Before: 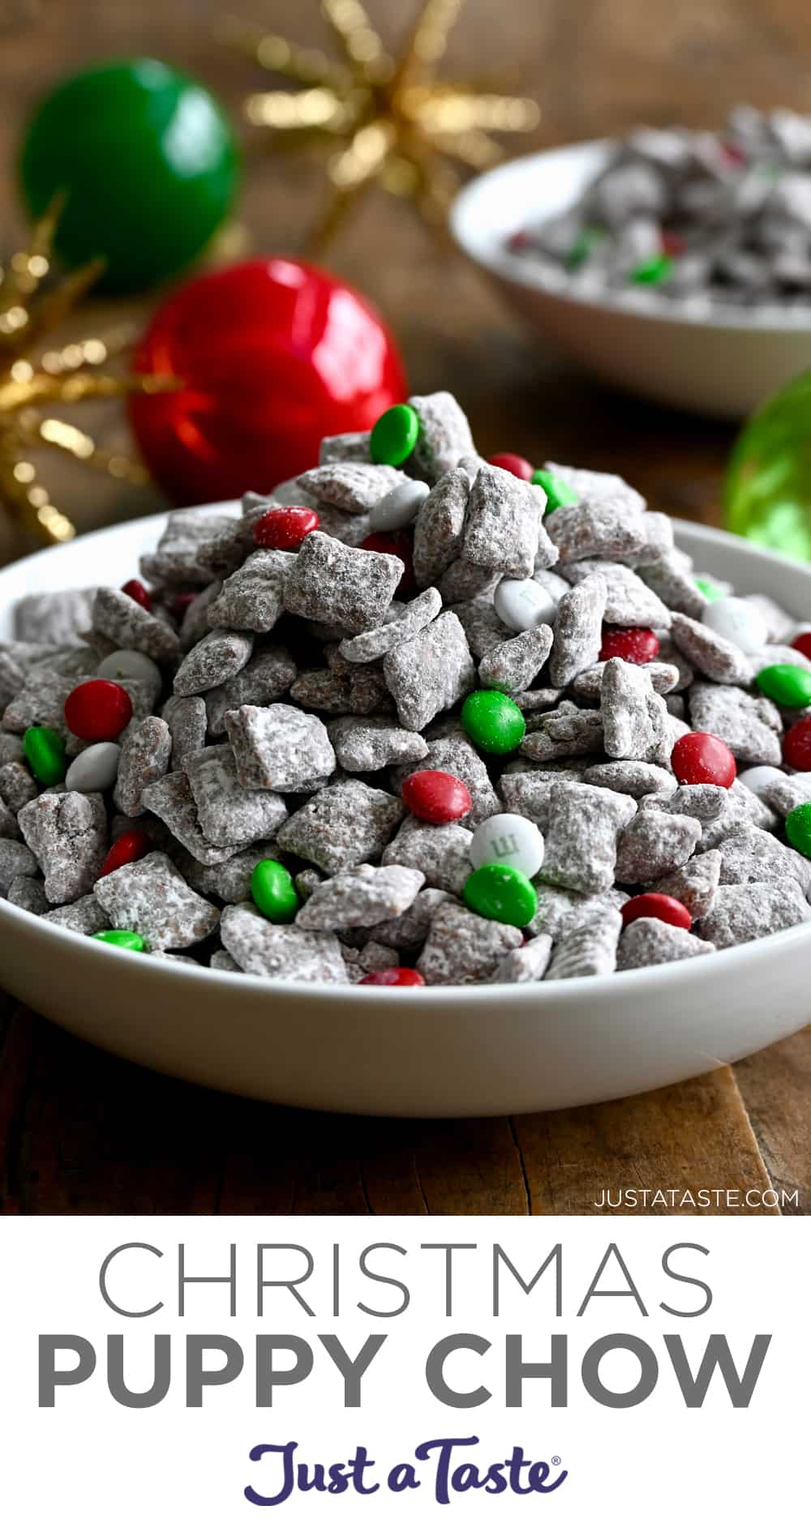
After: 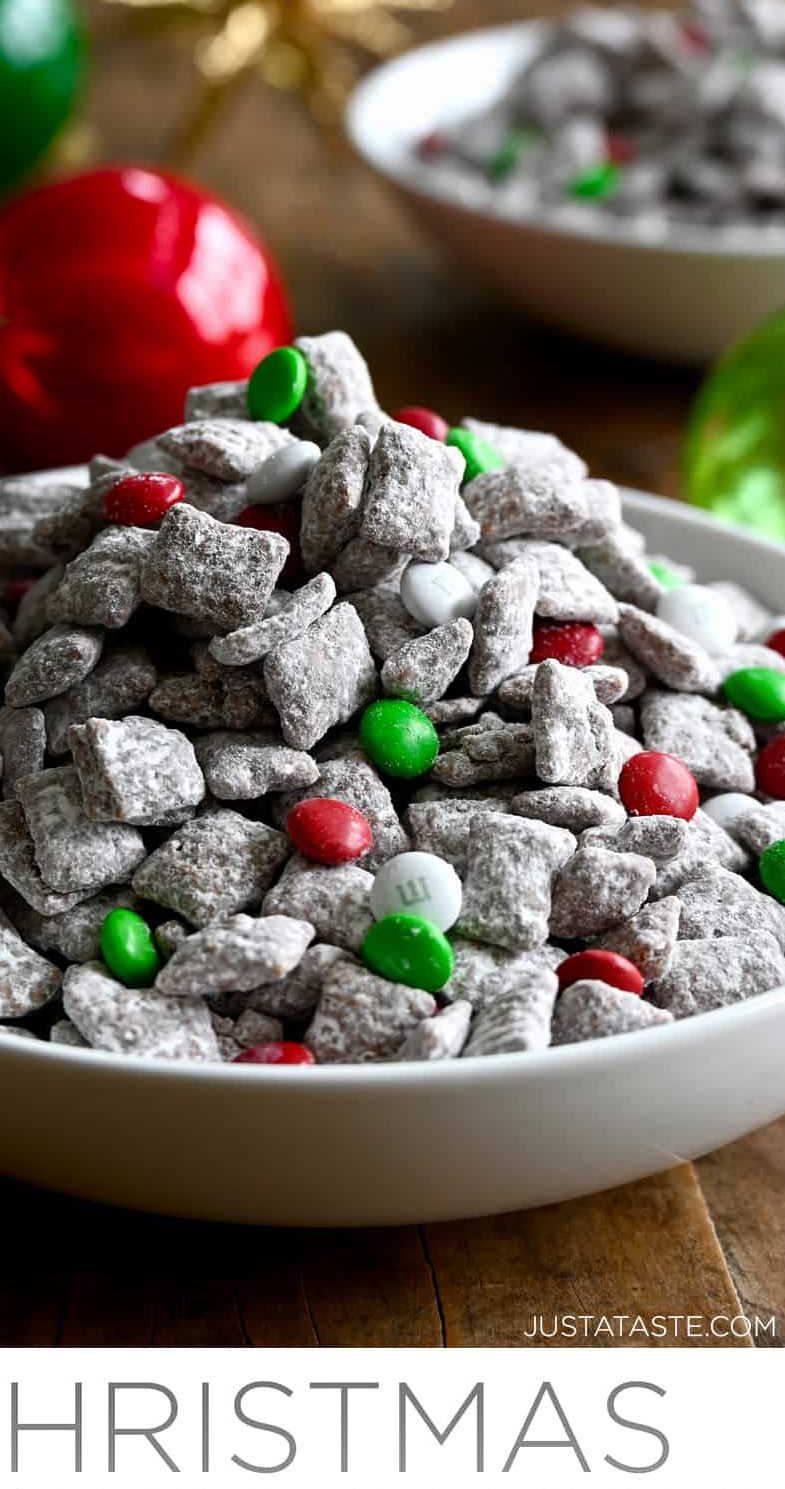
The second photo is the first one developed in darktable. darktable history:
crop and rotate: left 20.969%, top 8.028%, right 0.468%, bottom 13.368%
shadows and highlights: shadows -68.66, highlights 33.95, soften with gaussian
